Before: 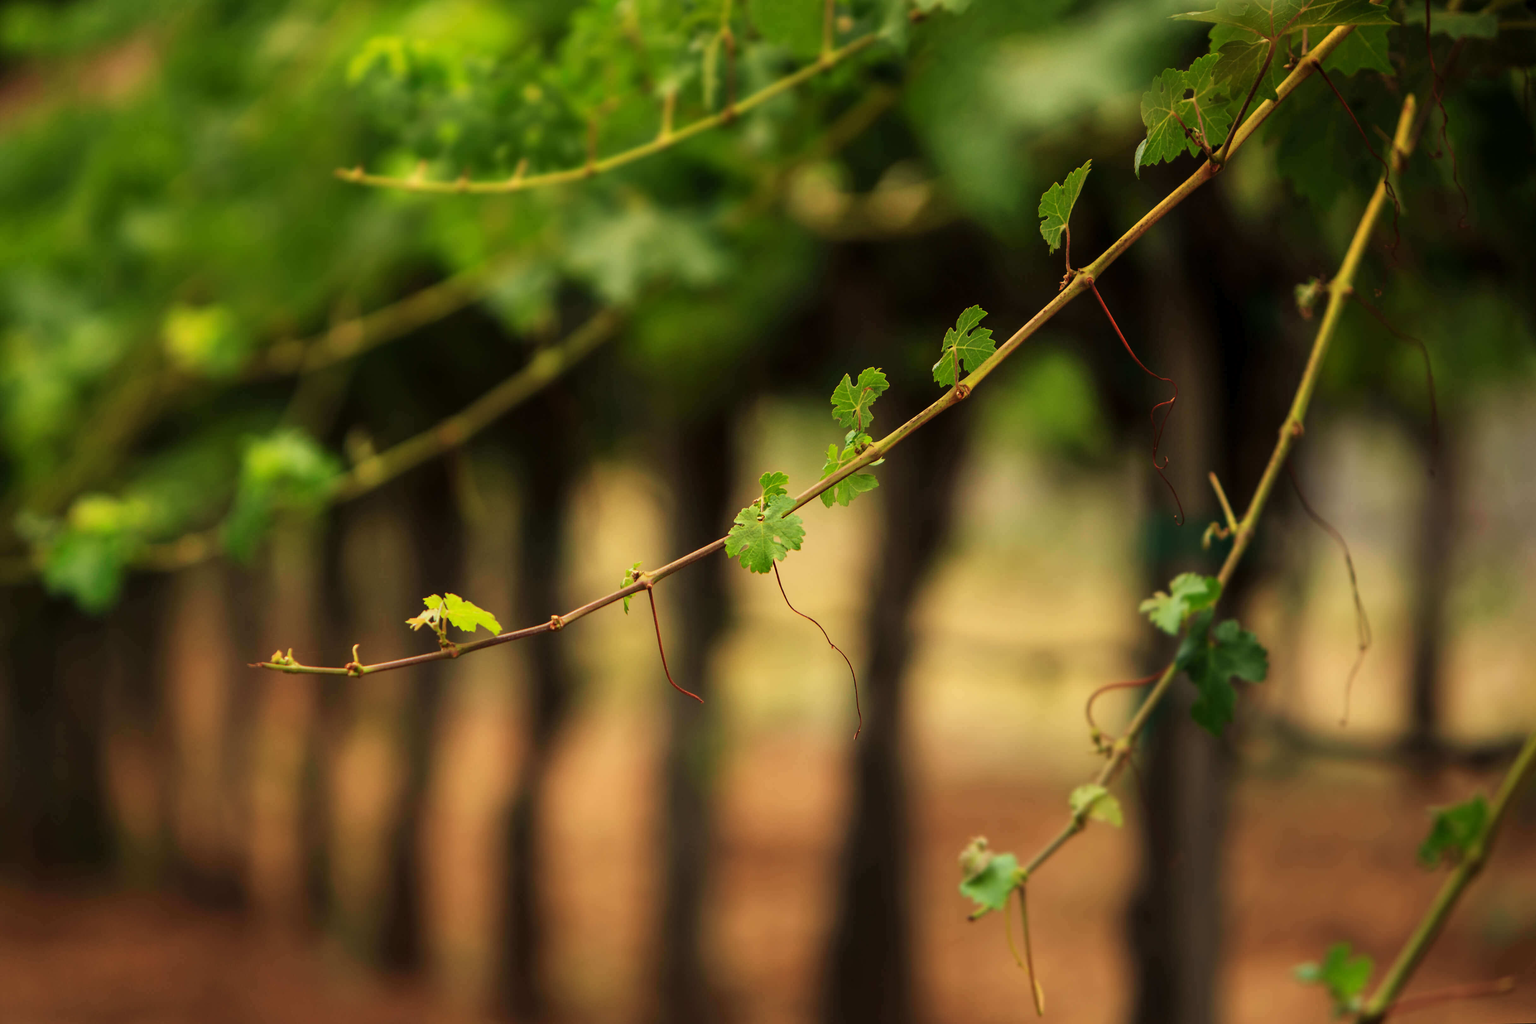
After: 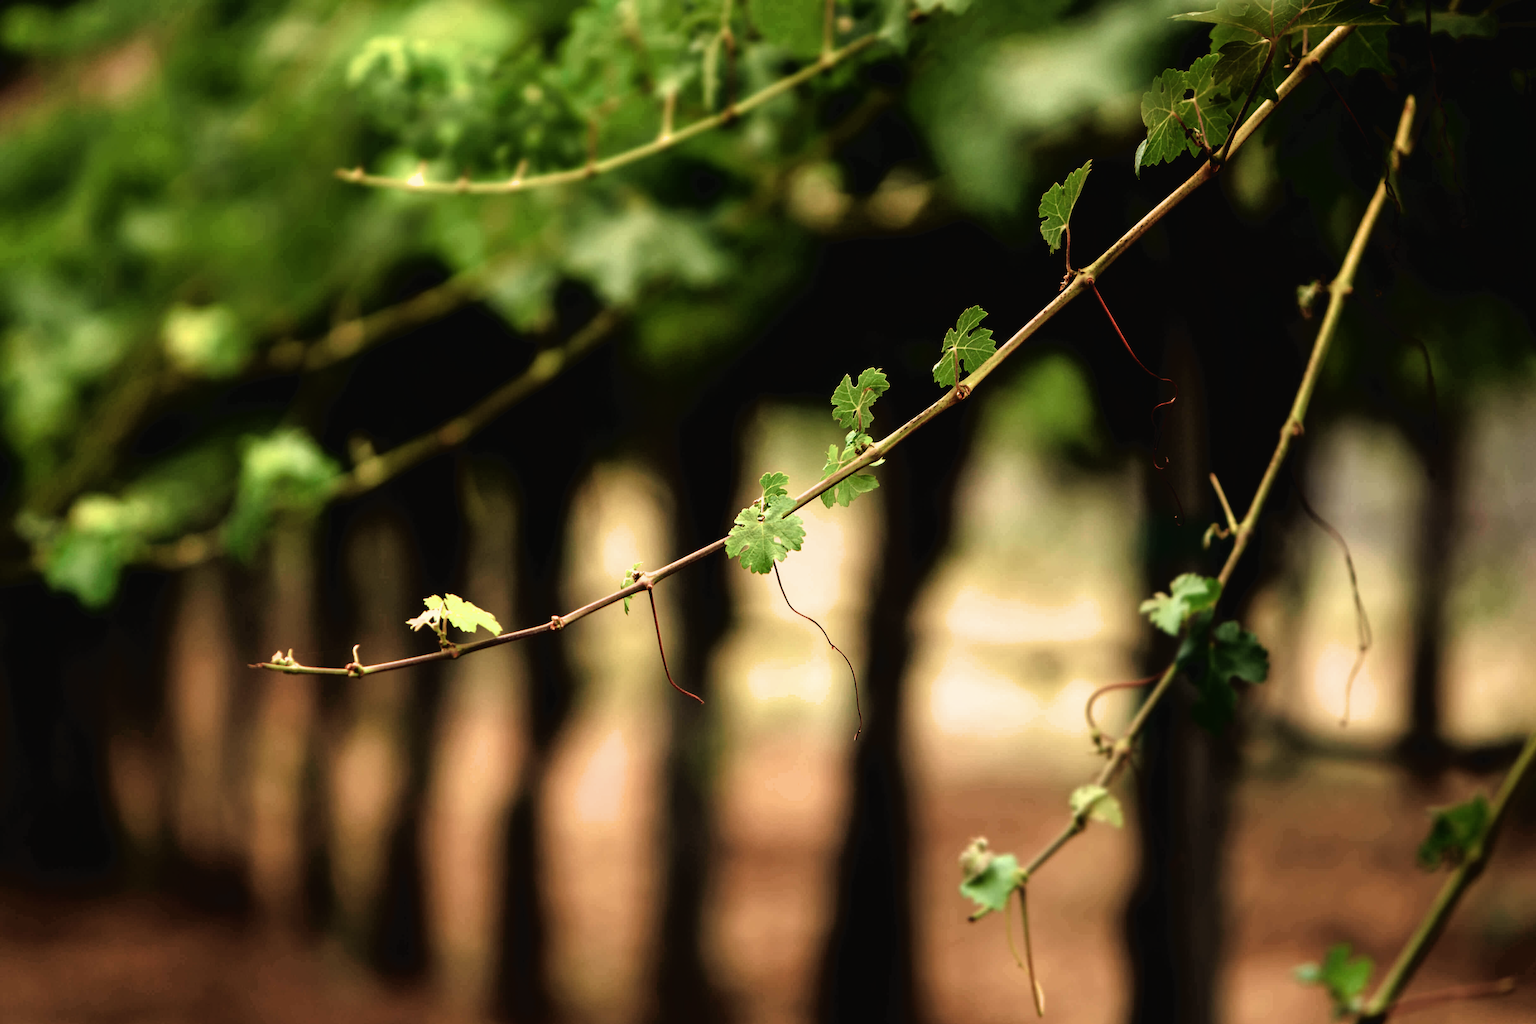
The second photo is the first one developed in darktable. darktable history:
tone curve: curves: ch0 [(0, 0) (0.003, 0.032) (0.011, 0.034) (0.025, 0.039) (0.044, 0.055) (0.069, 0.078) (0.1, 0.111) (0.136, 0.147) (0.177, 0.191) (0.224, 0.238) (0.277, 0.291) (0.335, 0.35) (0.399, 0.41) (0.468, 0.48) (0.543, 0.547) (0.623, 0.621) (0.709, 0.699) (0.801, 0.789) (0.898, 0.884) (1, 1)], color space Lab, linked channels, preserve colors none
filmic rgb: black relative exposure -8.22 EV, white relative exposure 2.22 EV, hardness 7.12, latitude 86.41%, contrast 1.691, highlights saturation mix -3.05%, shadows ↔ highlights balance -1.96%, preserve chrominance max RGB
contrast brightness saturation: saturation -0.063
